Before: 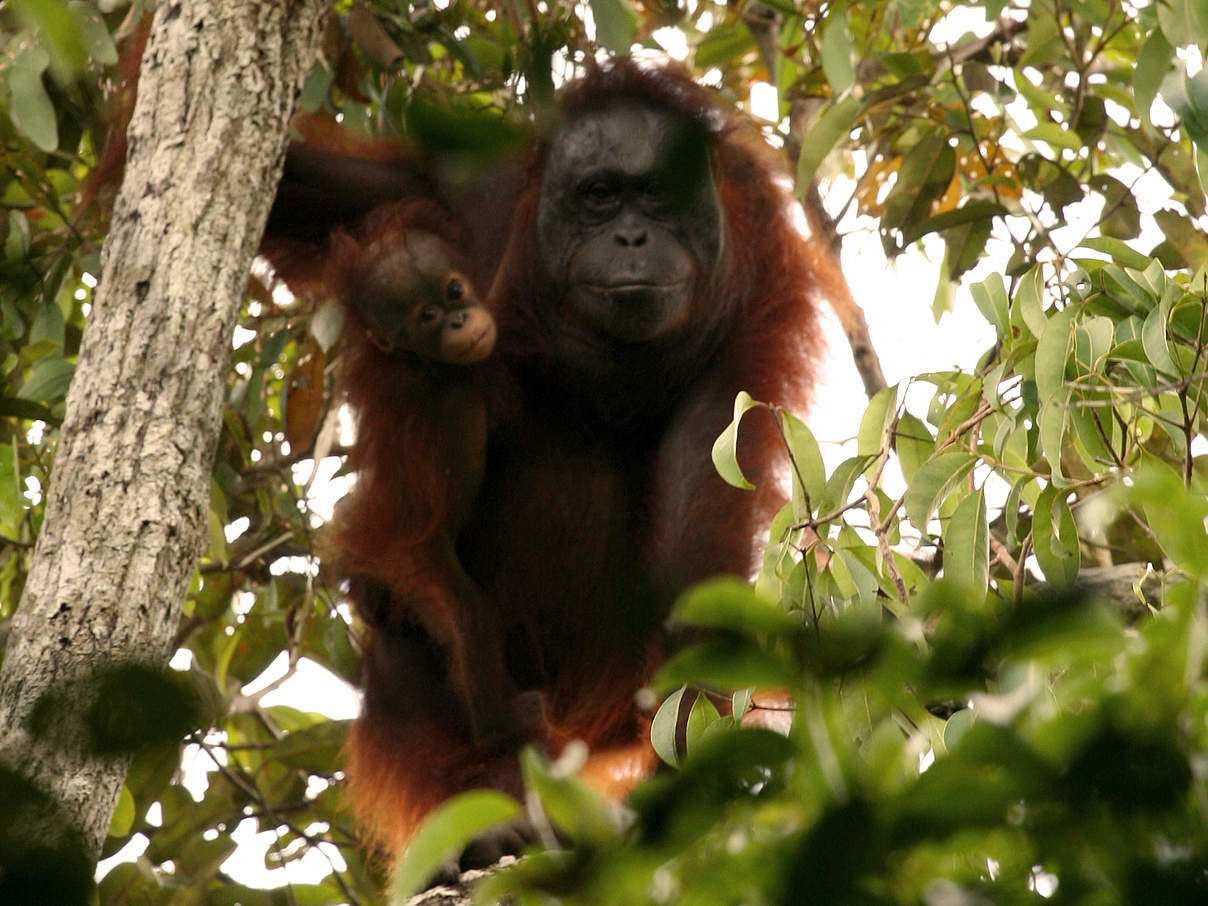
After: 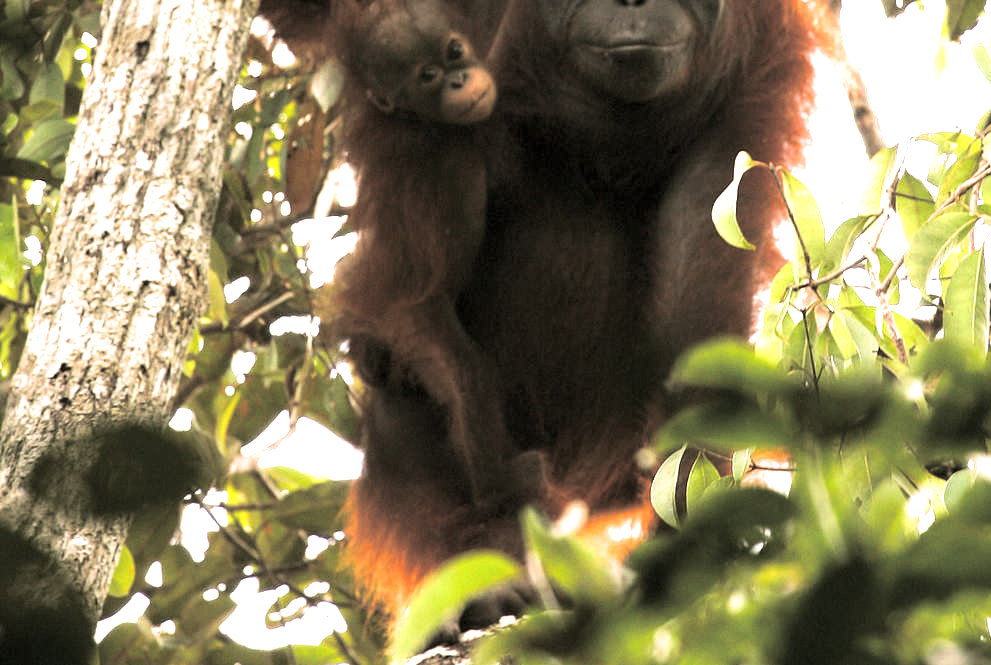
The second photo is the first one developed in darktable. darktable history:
crop: top 26.531%, right 17.959%
exposure: black level correction 0, exposure 1.2 EV, compensate exposure bias true, compensate highlight preservation false
split-toning: shadows › hue 46.8°, shadows › saturation 0.17, highlights › hue 316.8°, highlights › saturation 0.27, balance -51.82
